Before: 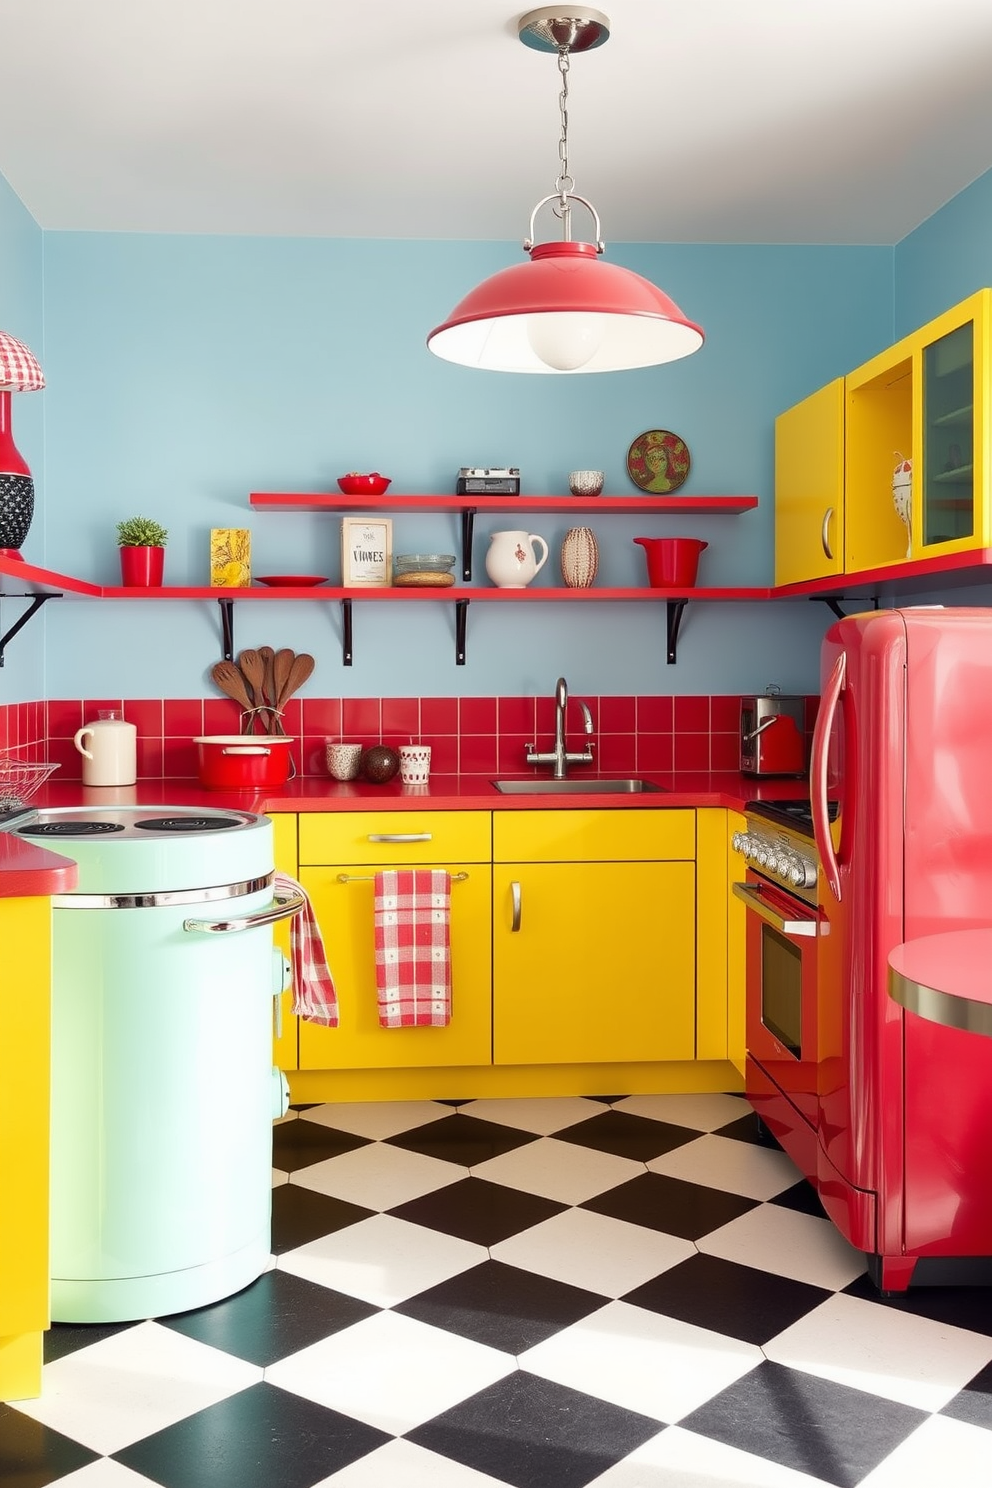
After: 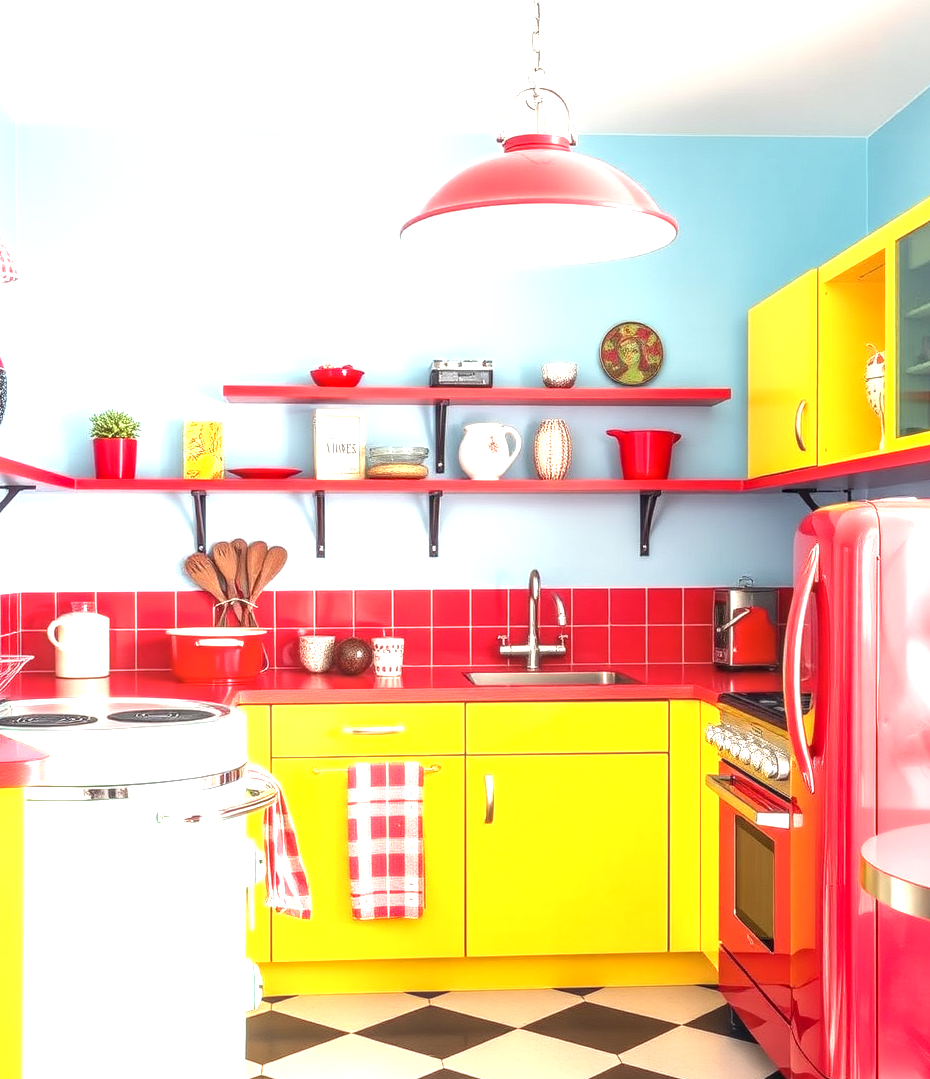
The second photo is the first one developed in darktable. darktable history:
local contrast: highlights 0%, shadows 0%, detail 133%
crop: left 2.737%, top 7.287%, right 3.421%, bottom 20.179%
exposure: black level correction 0, exposure 1.35 EV, compensate exposure bias true, compensate highlight preservation false
